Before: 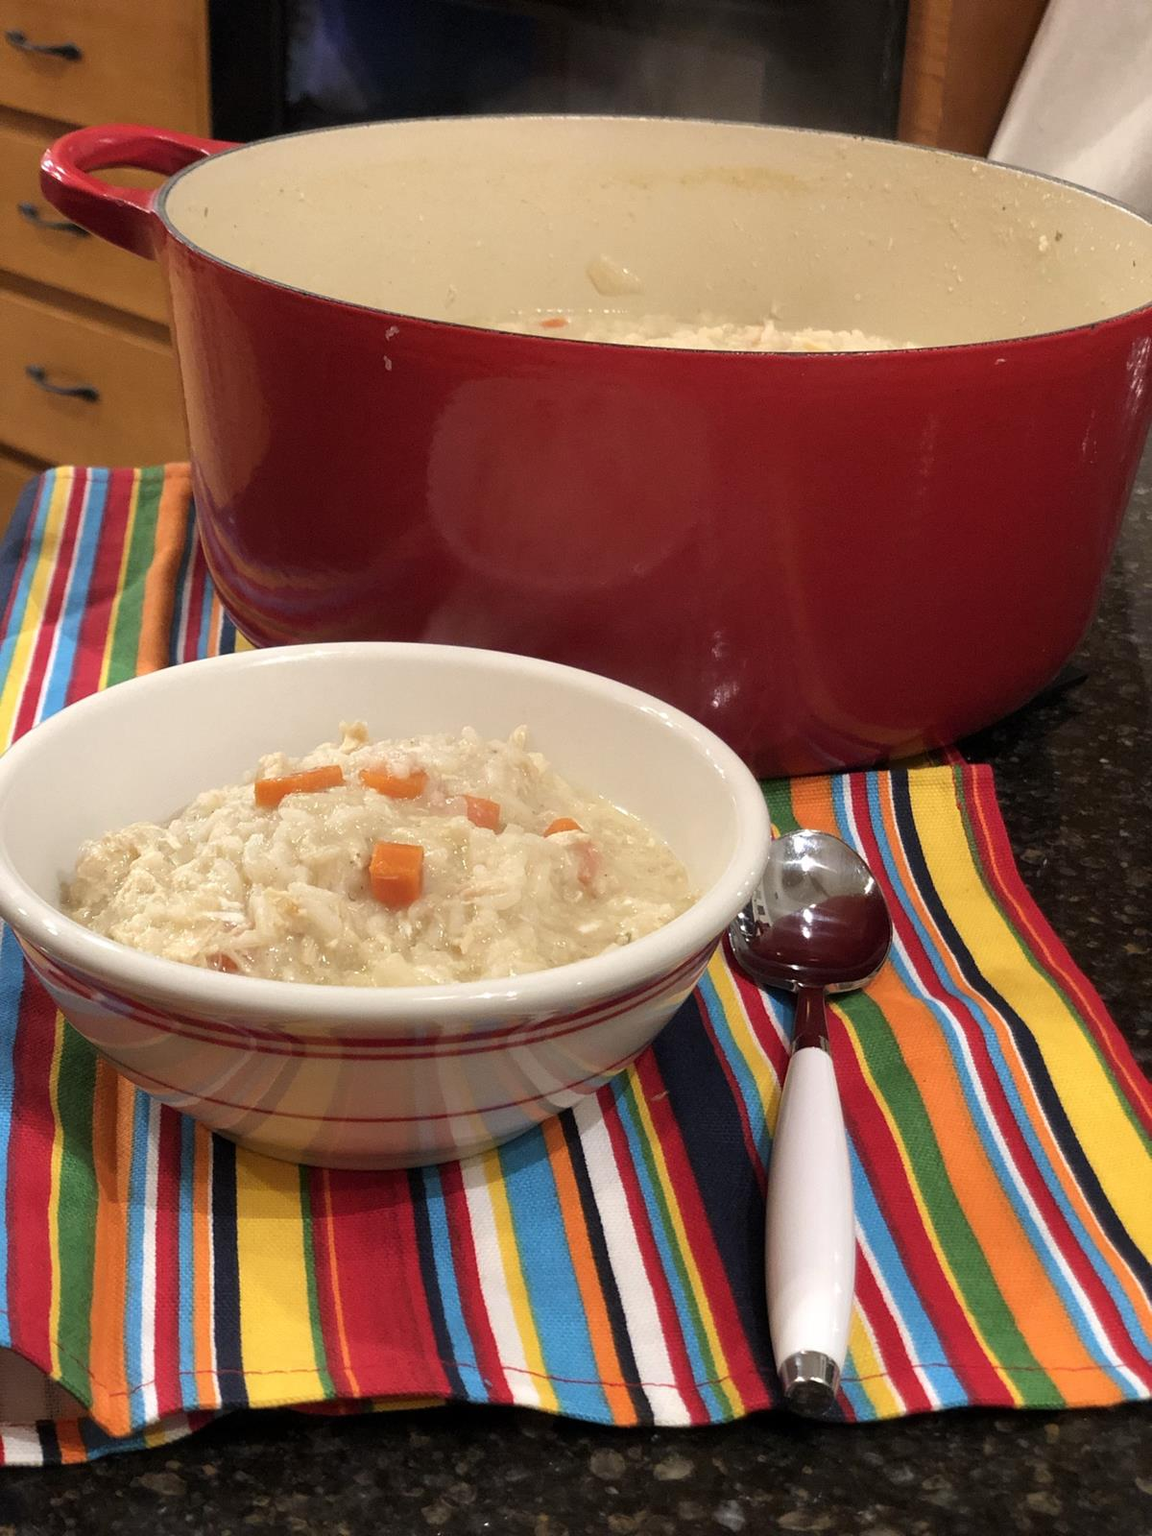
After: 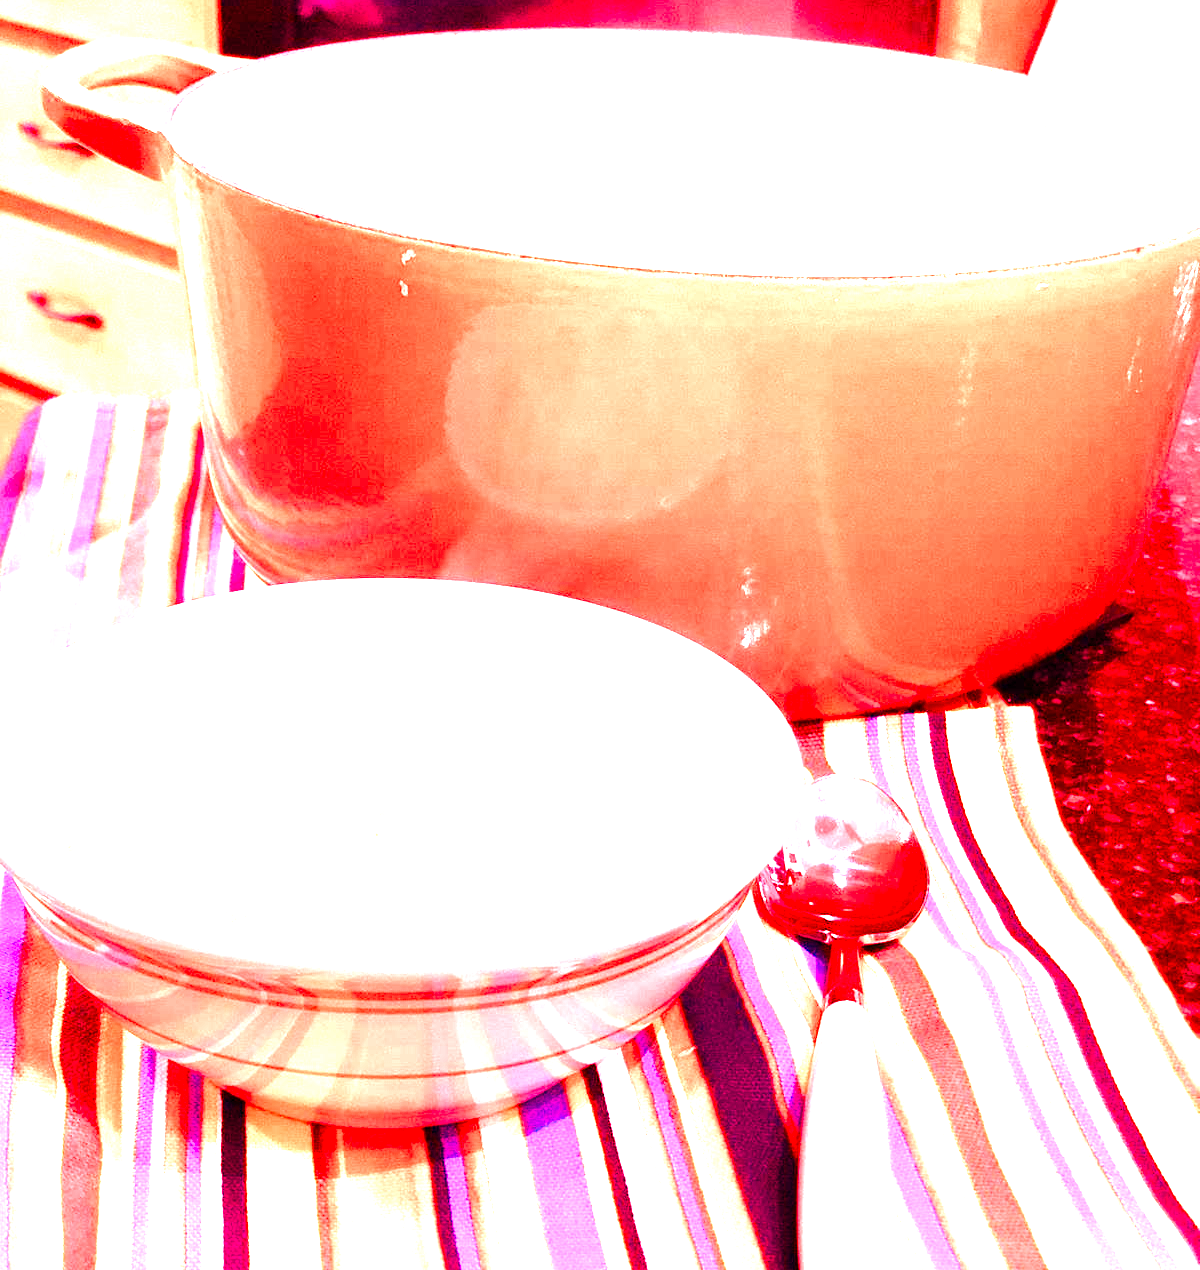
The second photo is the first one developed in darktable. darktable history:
vibrance: vibrance 22%
exposure: exposure 0.376 EV, compensate highlight preservation false
color calibration: illuminant as shot in camera, x 0.358, y 0.373, temperature 4628.91 K
velvia: strength 32%, mid-tones bias 0.2
crop and rotate: top 5.667%, bottom 14.937%
white balance: red 4.26, blue 1.802
tone equalizer: -8 EV -0.417 EV, -7 EV -0.389 EV, -6 EV -0.333 EV, -5 EV -0.222 EV, -3 EV 0.222 EV, -2 EV 0.333 EV, -1 EV 0.389 EV, +0 EV 0.417 EV, edges refinement/feathering 500, mask exposure compensation -1.57 EV, preserve details no
